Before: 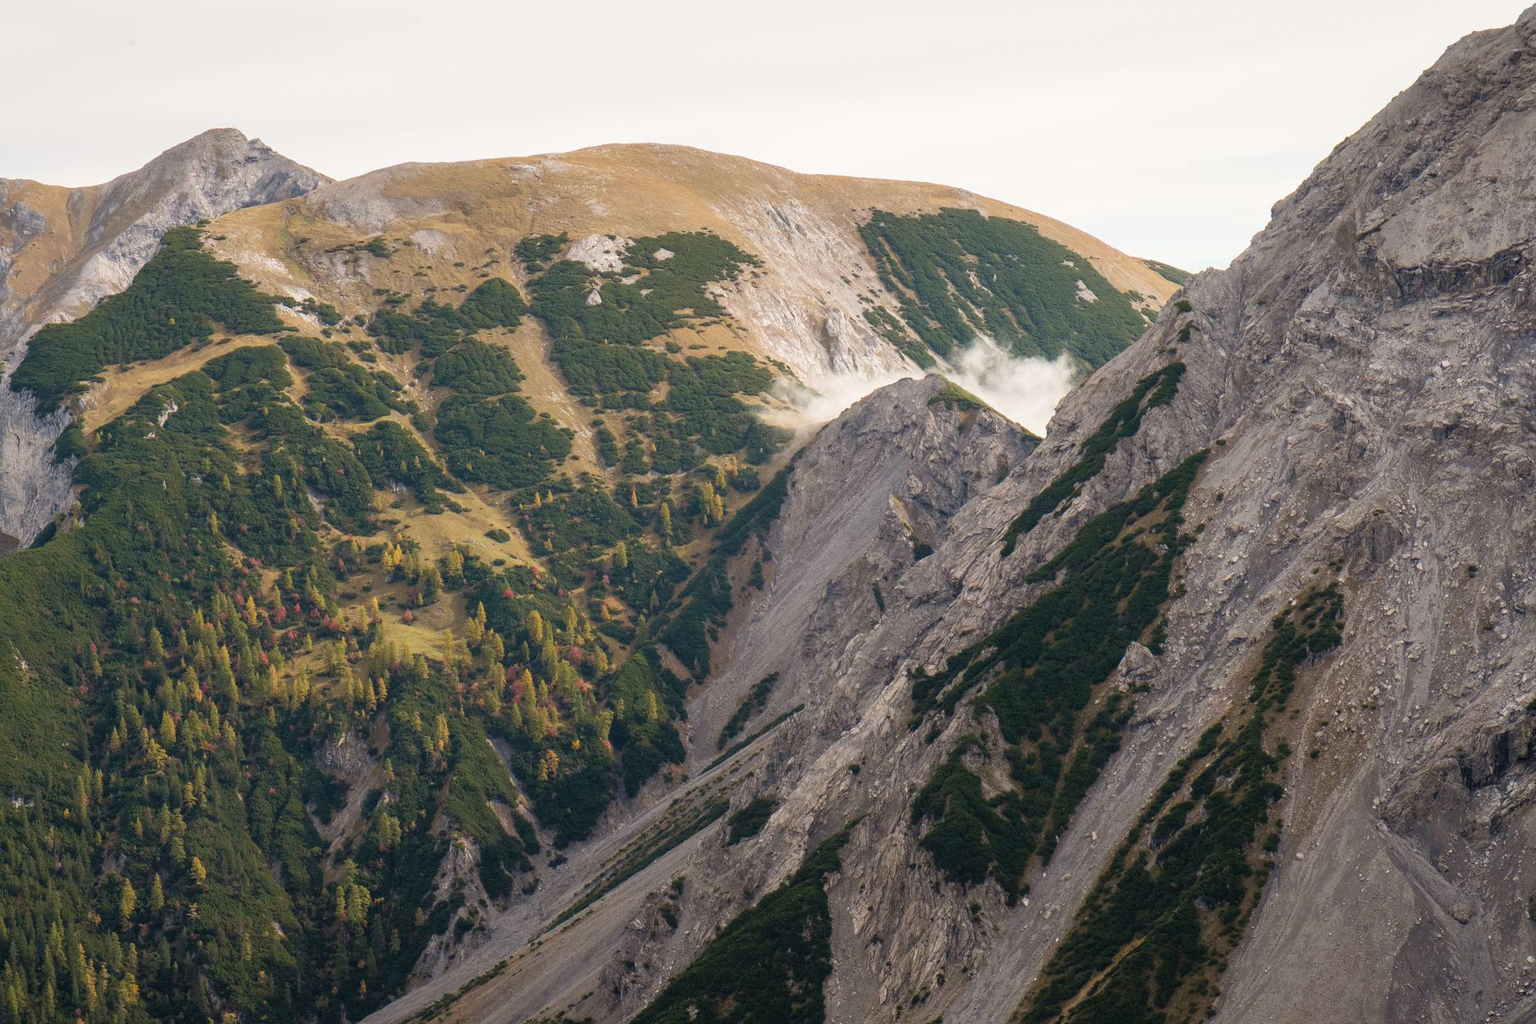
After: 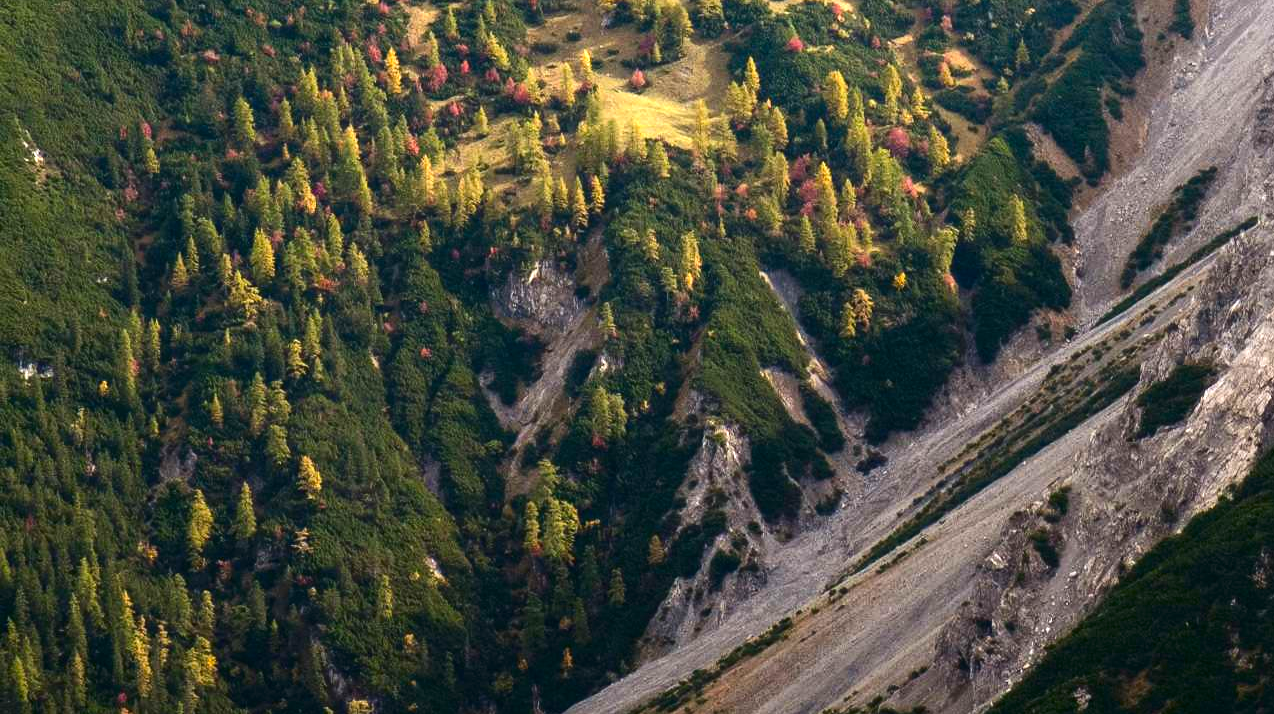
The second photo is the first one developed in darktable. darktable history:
contrast brightness saturation: contrast 0.126, brightness -0.236, saturation 0.148
crop and rotate: top 55.243%, right 46.902%, bottom 0.106%
exposure: black level correction 0, exposure 1.2 EV, compensate highlight preservation false
